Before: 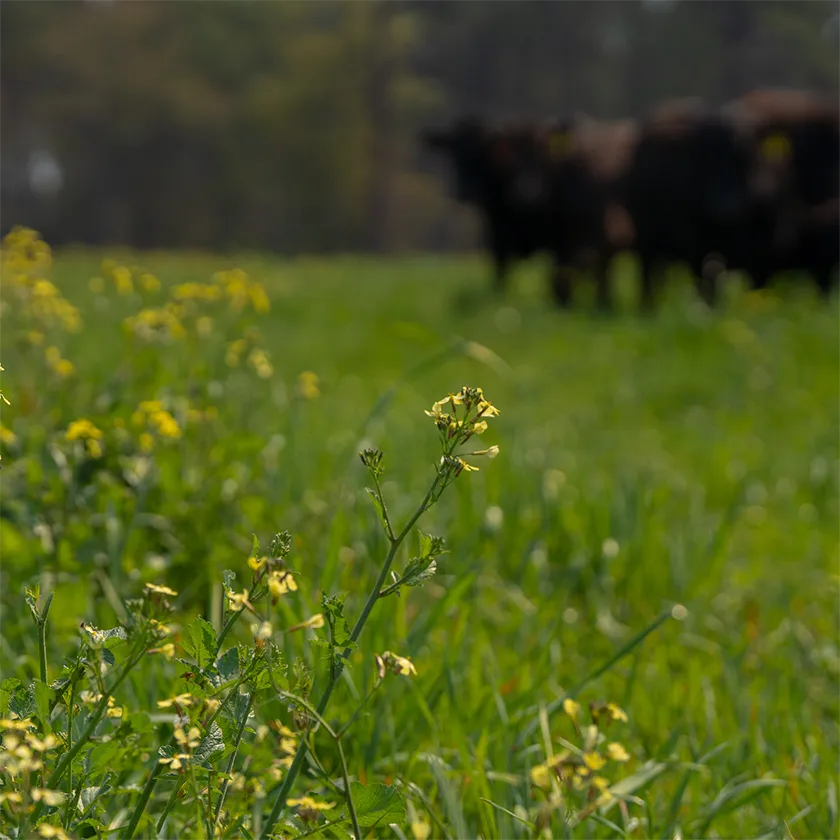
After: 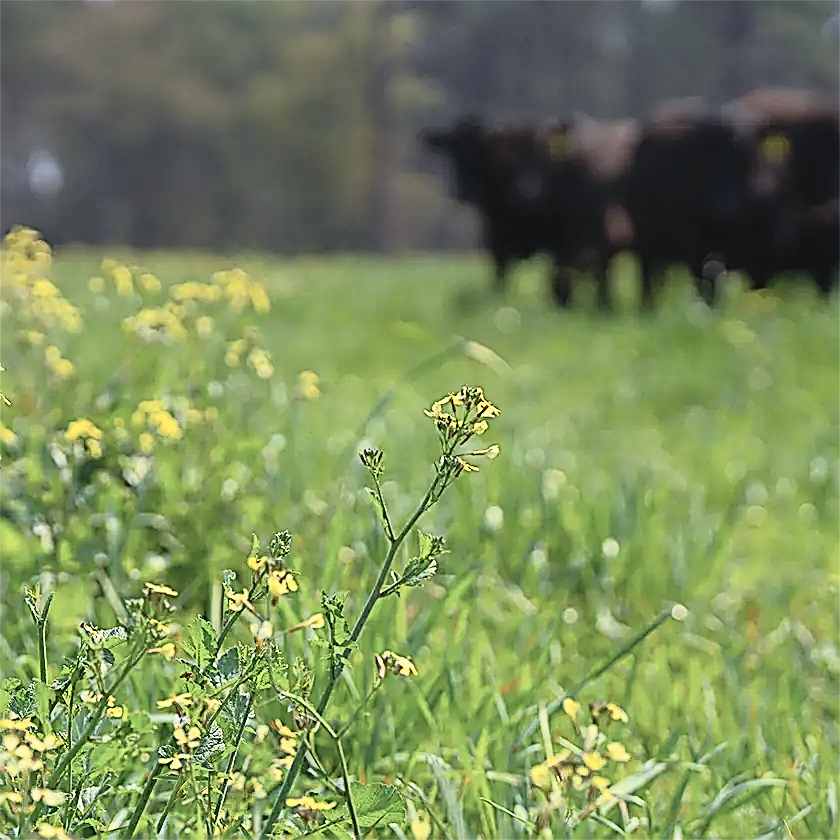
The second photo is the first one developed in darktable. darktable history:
color calibration: illuminant custom, x 0.372, y 0.384, temperature 4281.17 K
sharpen: amount 1.99
tone curve: curves: ch0 [(0, 0.052) (0.207, 0.35) (0.392, 0.592) (0.54, 0.803) (0.725, 0.922) (0.99, 0.974)], color space Lab, independent channels, preserve colors none
